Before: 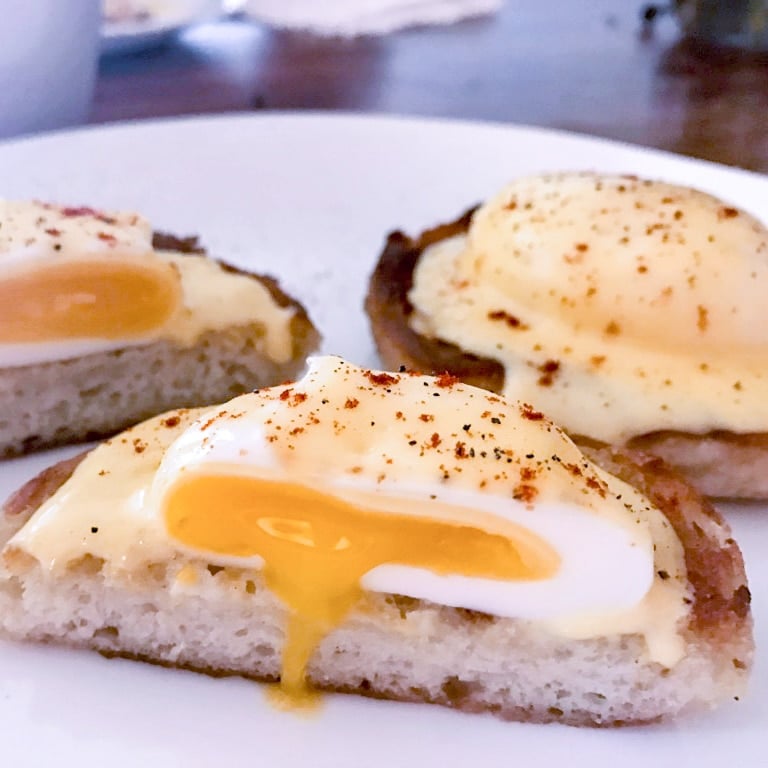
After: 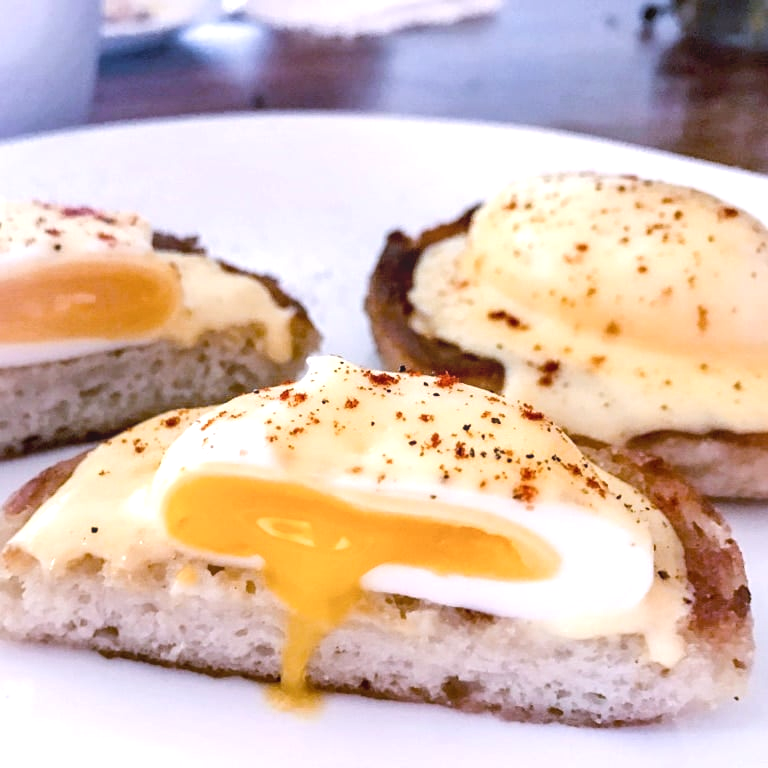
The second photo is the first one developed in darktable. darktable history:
local contrast: detail 110%
tone equalizer: -8 EV -0.417 EV, -7 EV -0.389 EV, -6 EV -0.333 EV, -5 EV -0.222 EV, -3 EV 0.222 EV, -2 EV 0.333 EV, -1 EV 0.389 EV, +0 EV 0.417 EV, edges refinement/feathering 500, mask exposure compensation -1.57 EV, preserve details no
